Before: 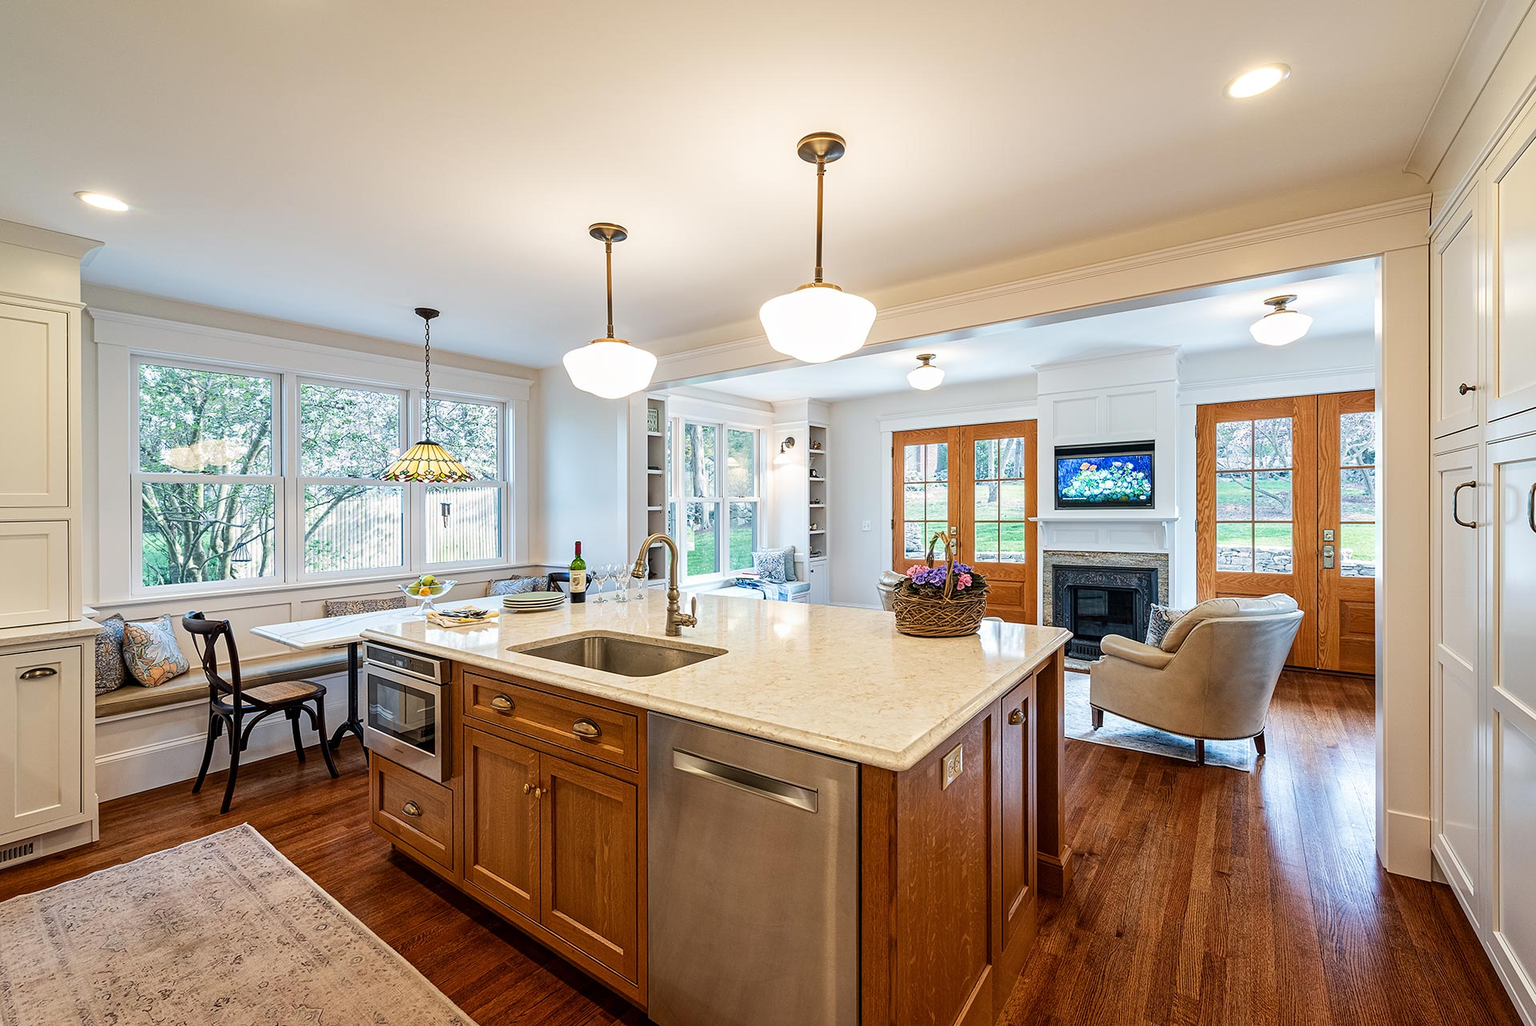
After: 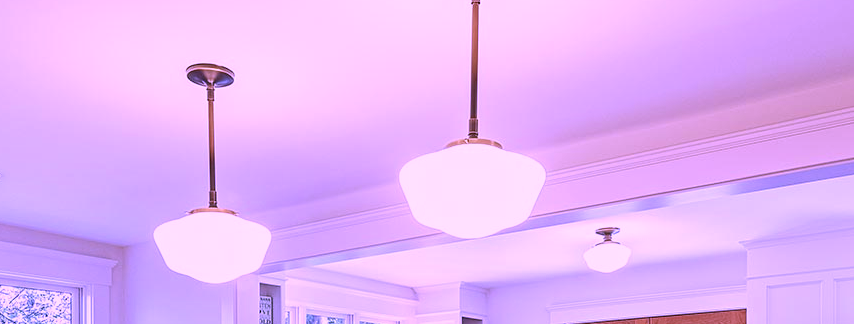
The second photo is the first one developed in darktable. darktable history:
color calibration: illuminant custom, x 0.379, y 0.48, temperature 4460.79 K
crop: left 28.656%, top 16.829%, right 26.841%, bottom 57.848%
